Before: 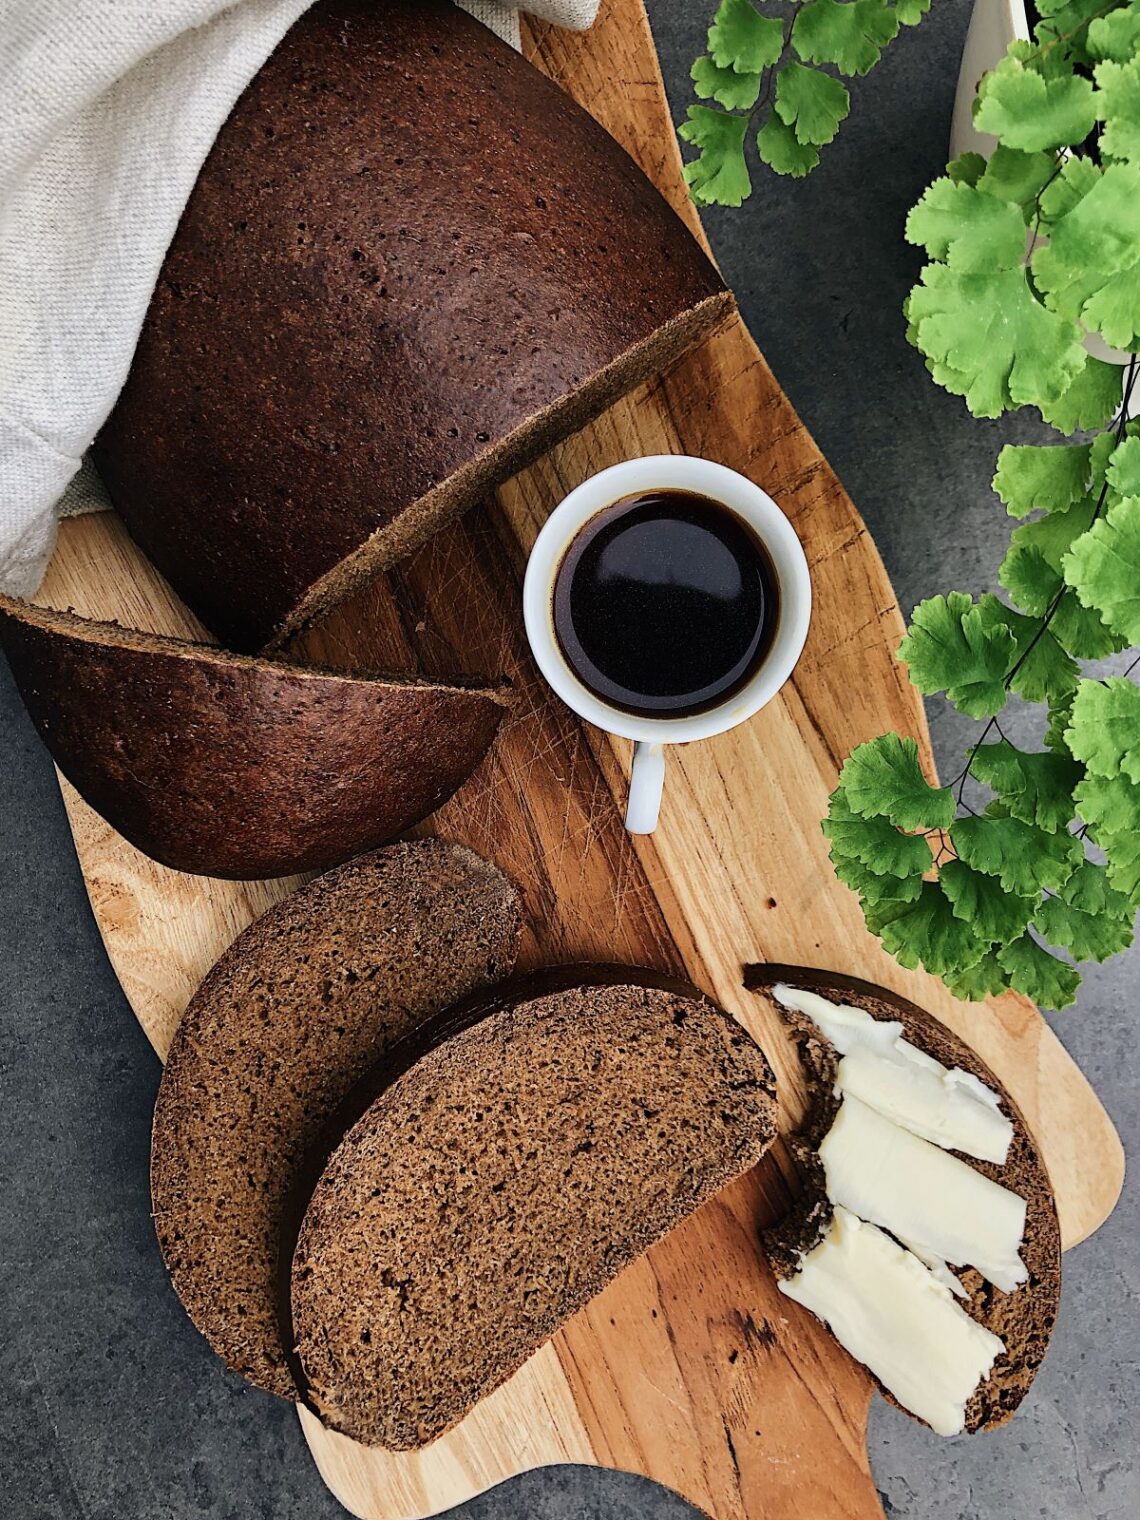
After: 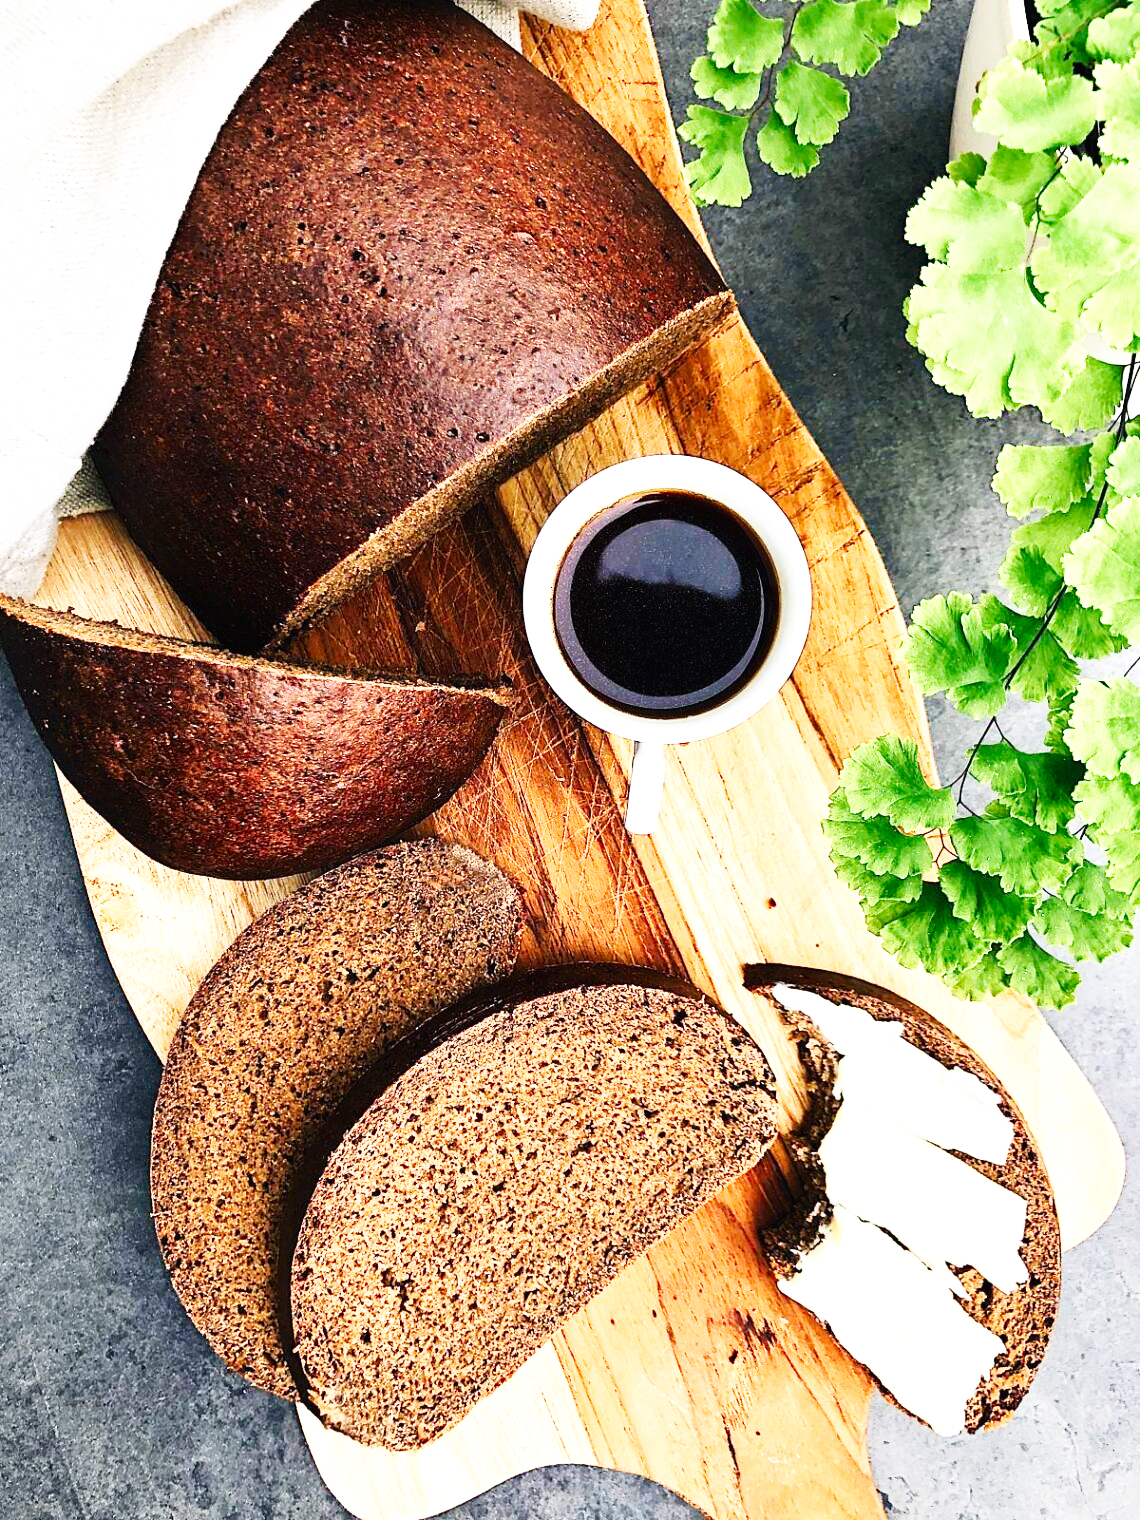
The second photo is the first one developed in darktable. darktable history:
base curve: curves: ch0 [(0, 0.003) (0.001, 0.002) (0.006, 0.004) (0.02, 0.022) (0.048, 0.086) (0.094, 0.234) (0.162, 0.431) (0.258, 0.629) (0.385, 0.8) (0.548, 0.918) (0.751, 0.988) (1, 1)], preserve colors none
exposure: black level correction 0, exposure 0.696 EV, compensate highlight preservation false
contrast brightness saturation: saturation 0.099
